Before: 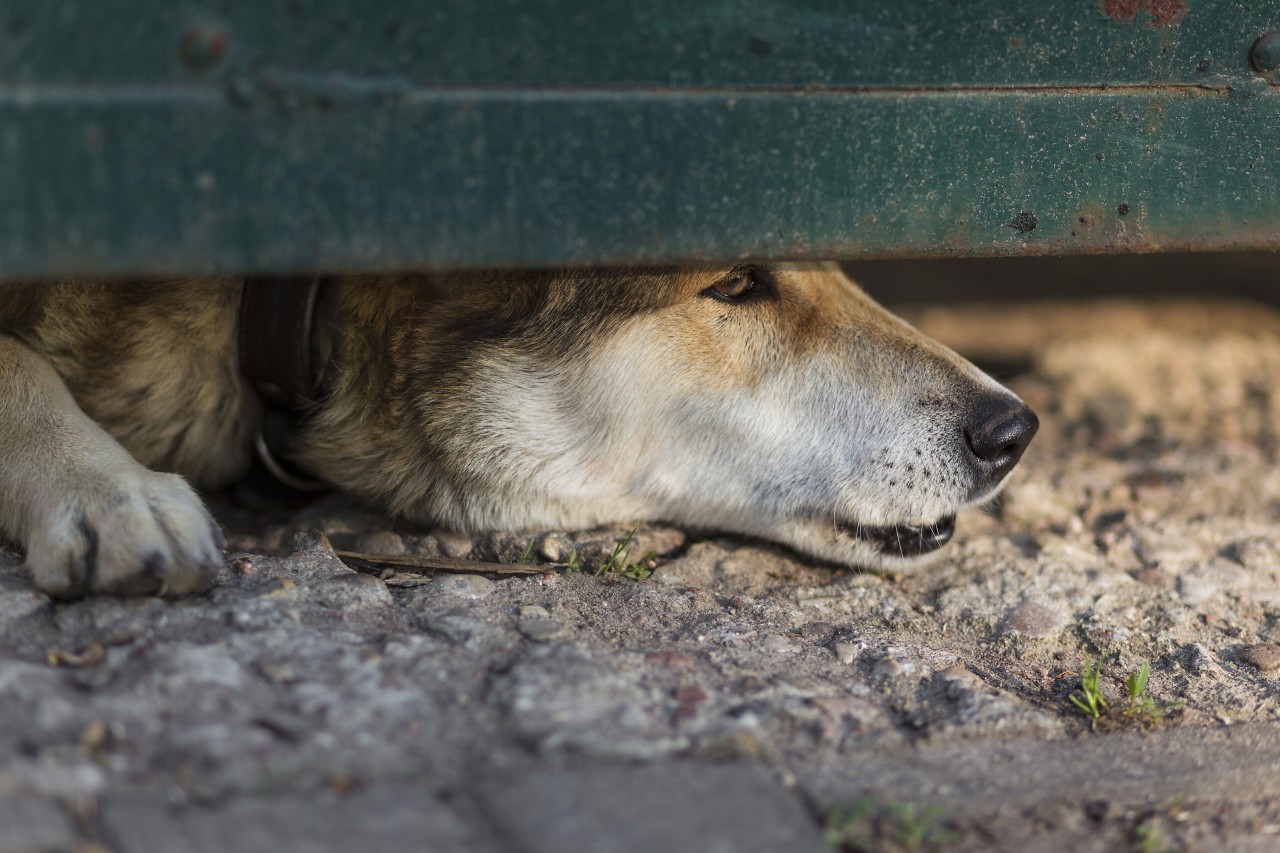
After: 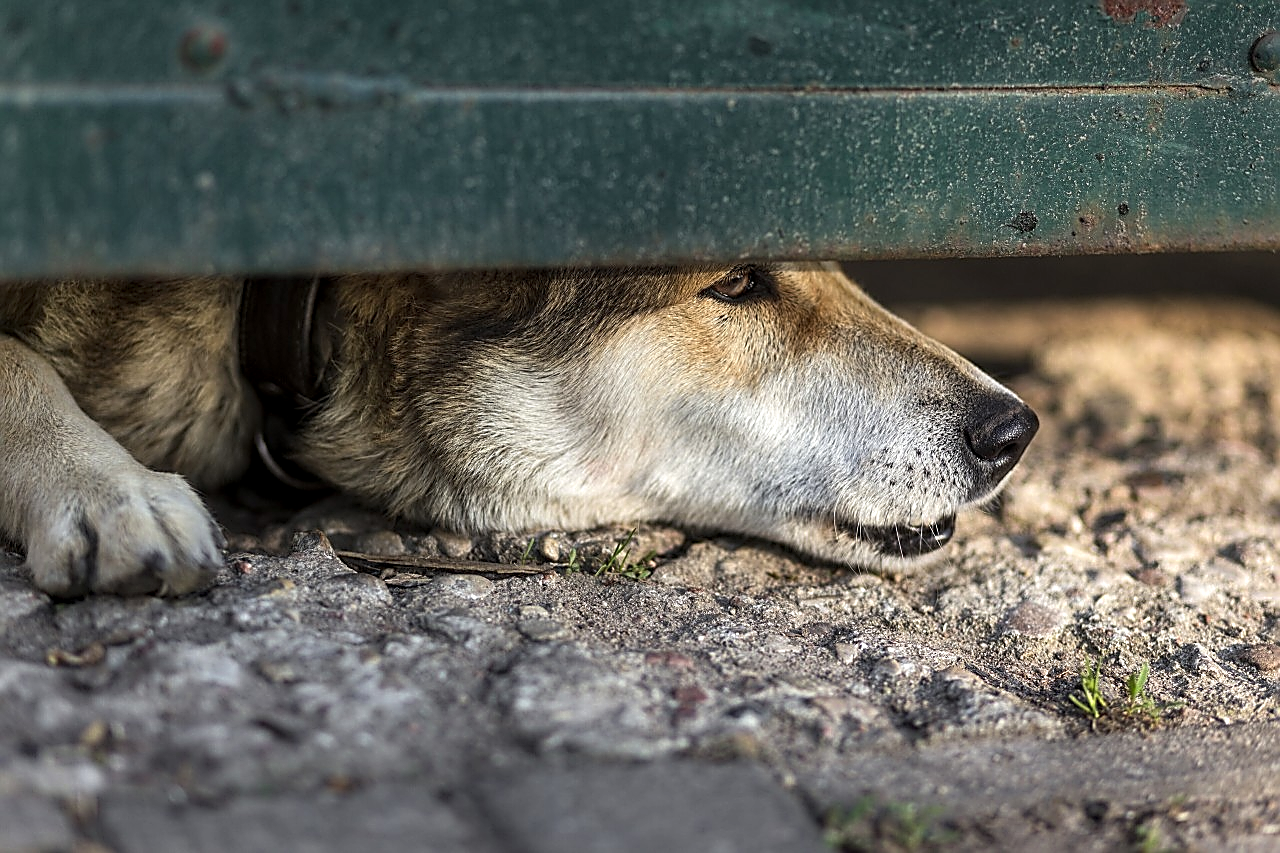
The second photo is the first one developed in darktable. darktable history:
shadows and highlights: soften with gaussian
sharpen: radius 1.701, amount 1.285
tone equalizer: -8 EV -0.39 EV, -7 EV -0.386 EV, -6 EV -0.294 EV, -5 EV -0.22 EV, -3 EV 0.225 EV, -2 EV 0.359 EV, -1 EV 0.371 EV, +0 EV 0.443 EV, edges refinement/feathering 500, mask exposure compensation -1.57 EV, preserve details guided filter
local contrast: on, module defaults
